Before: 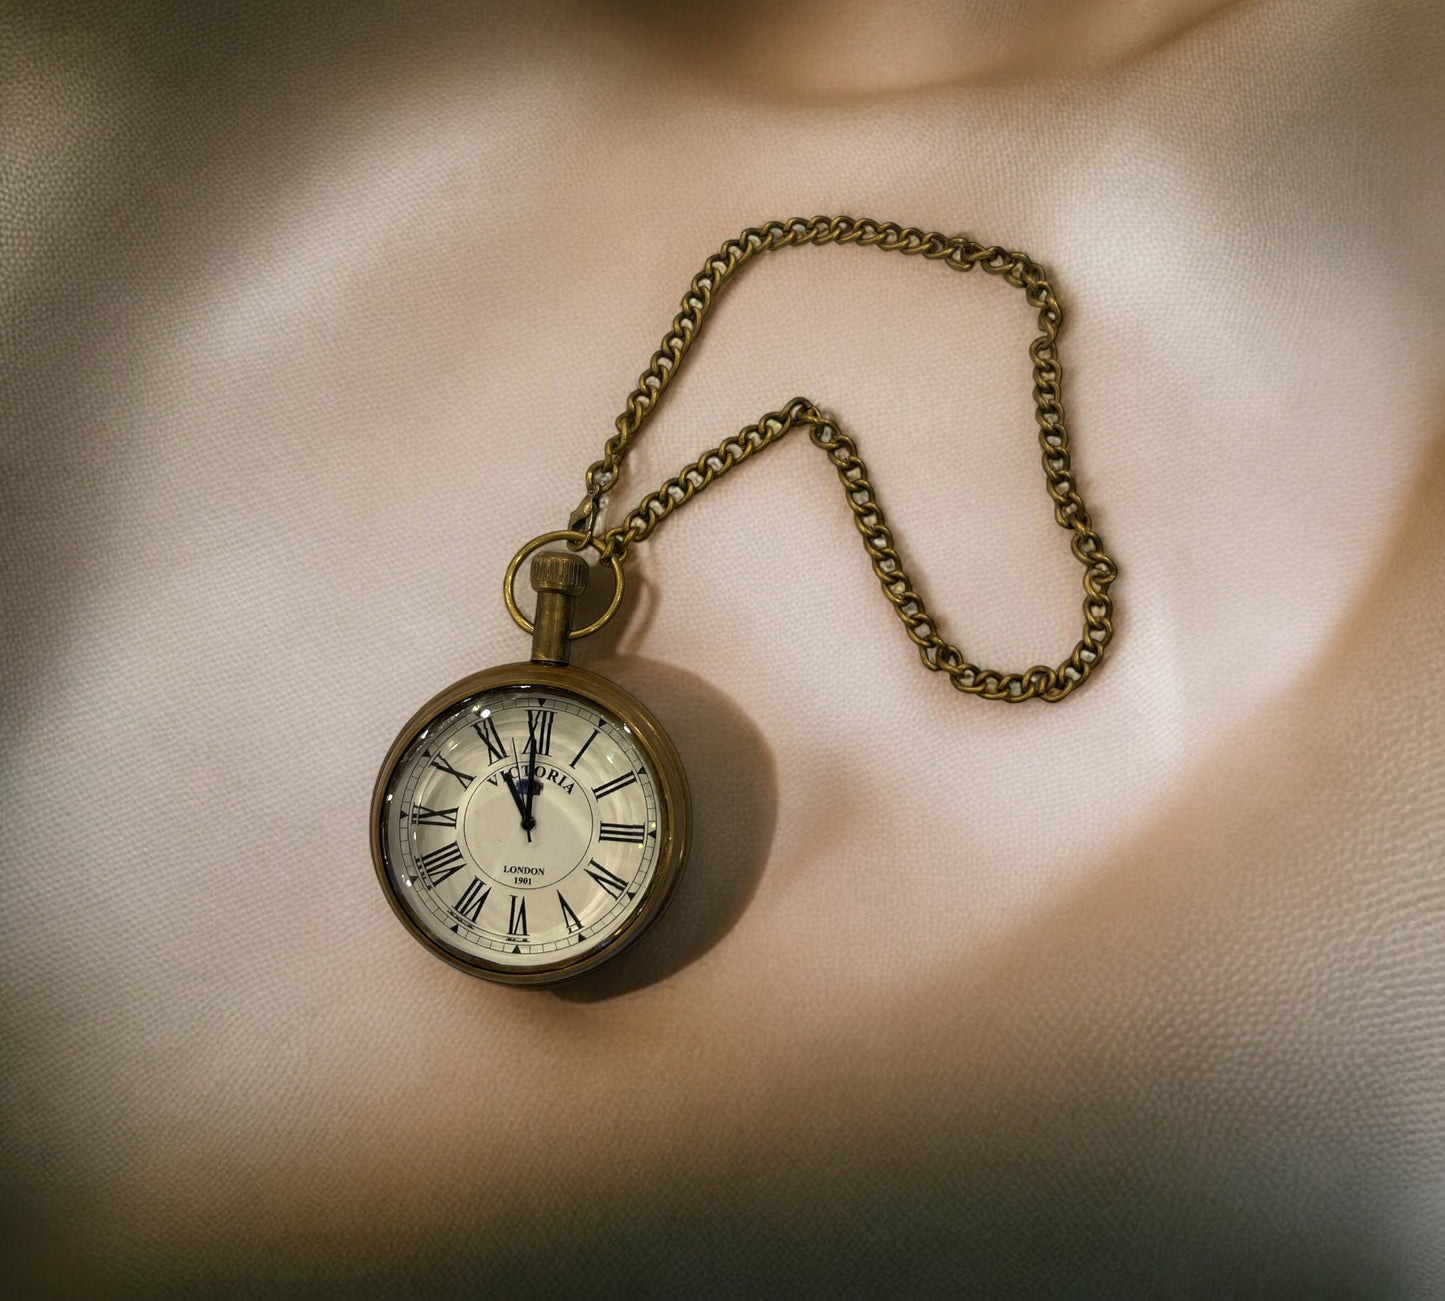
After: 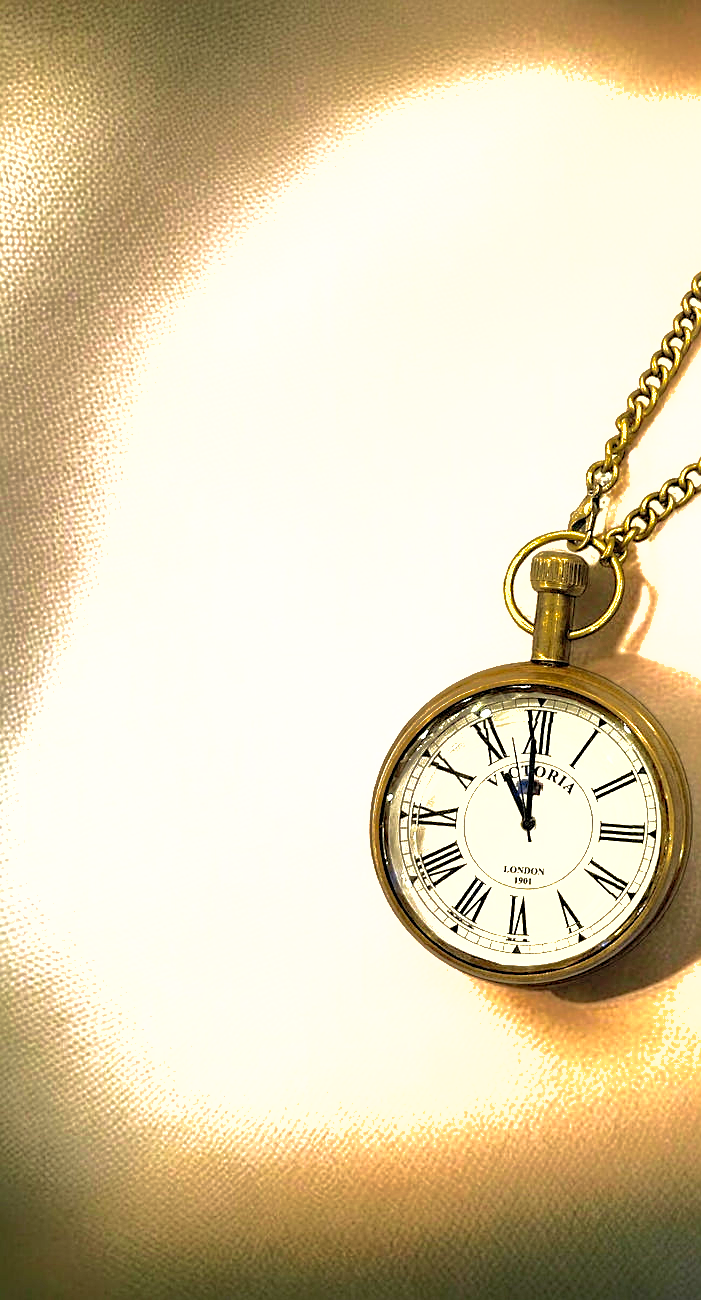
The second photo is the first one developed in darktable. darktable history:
crop and rotate: left 0.037%, top 0%, right 51.444%
levels: levels [0, 0.352, 0.703]
exposure: black level correction 0.001, exposure 0.5 EV, compensate highlight preservation false
sharpen: on, module defaults
shadows and highlights: on, module defaults
tone equalizer: -8 EV -0.723 EV, -7 EV -0.698 EV, -6 EV -0.574 EV, -5 EV -0.377 EV, -3 EV 0.398 EV, -2 EV 0.6 EV, -1 EV 0.678 EV, +0 EV 0.749 EV
velvia: on, module defaults
